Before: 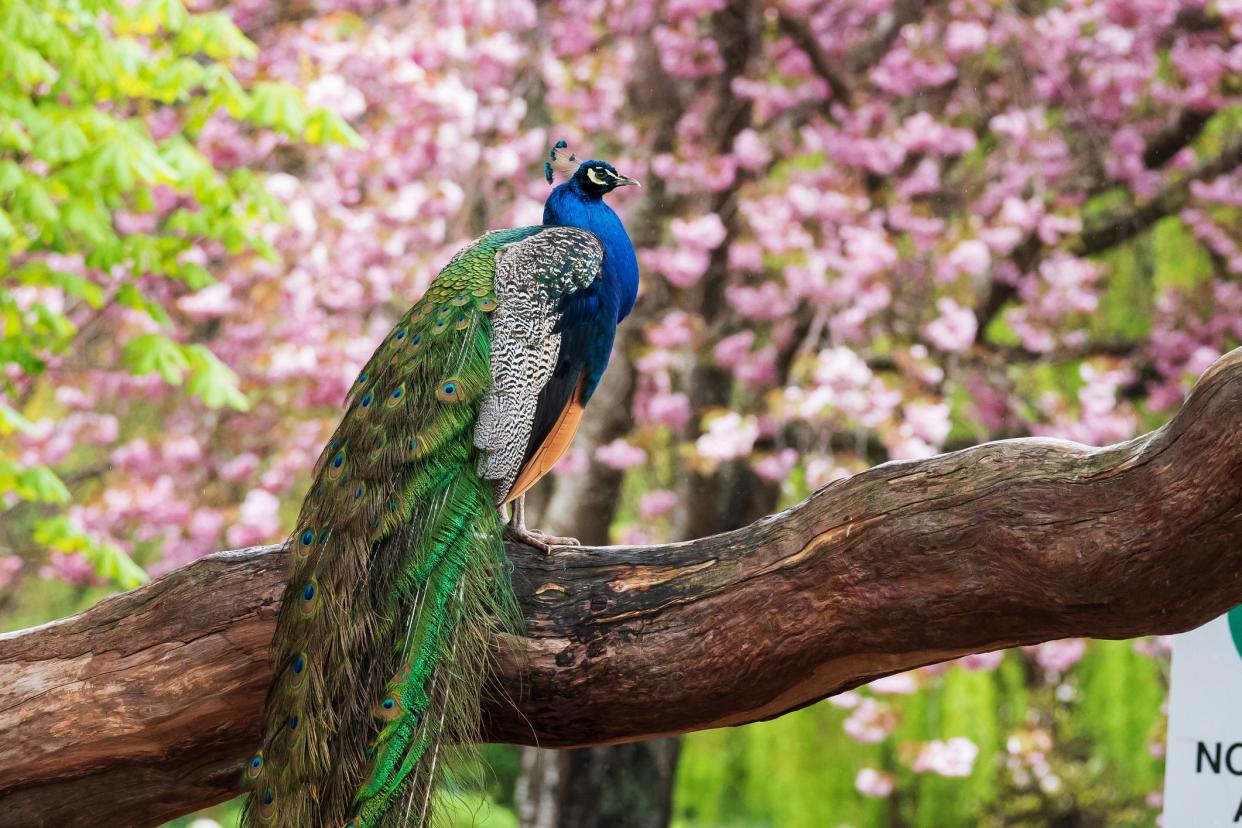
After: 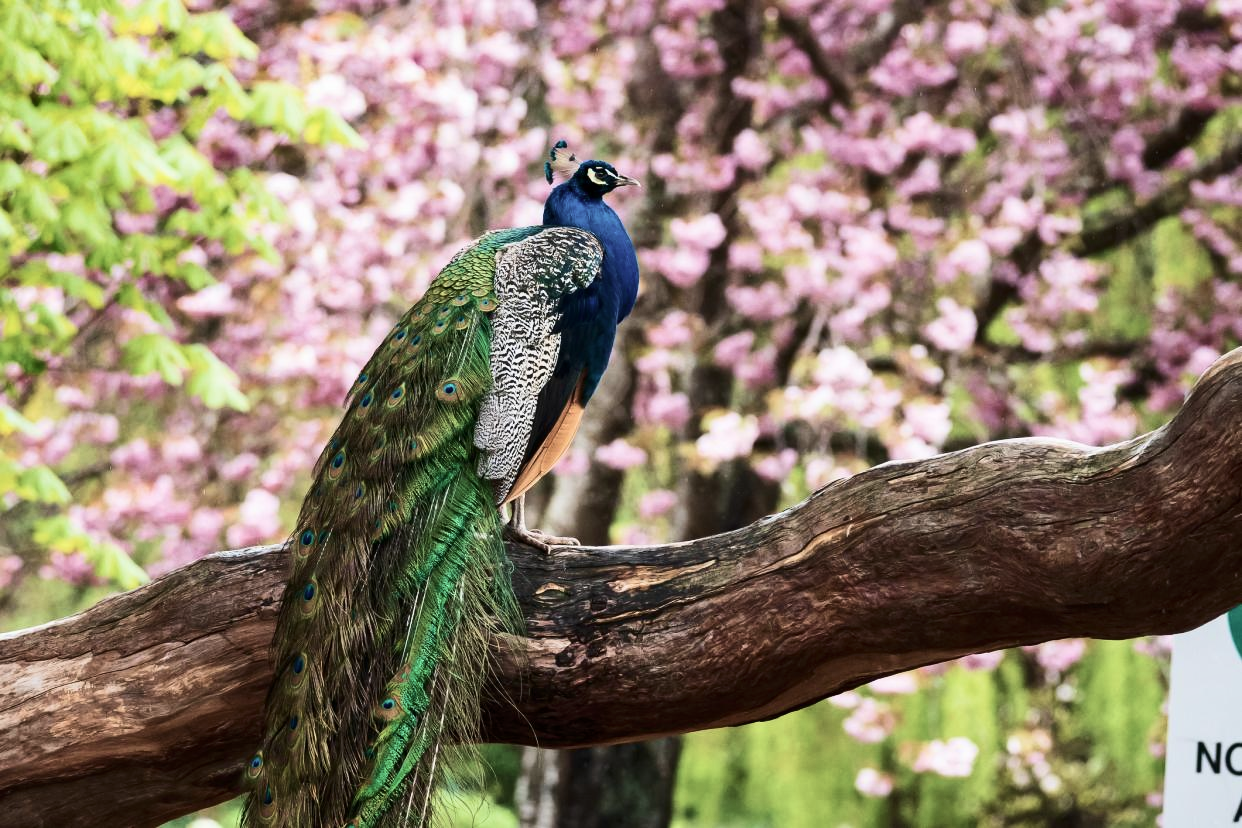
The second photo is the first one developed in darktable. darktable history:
velvia: on, module defaults
contrast brightness saturation: contrast 0.246, saturation -0.32
exposure: compensate exposure bias true, compensate highlight preservation false
shadows and highlights: low approximation 0.01, soften with gaussian
